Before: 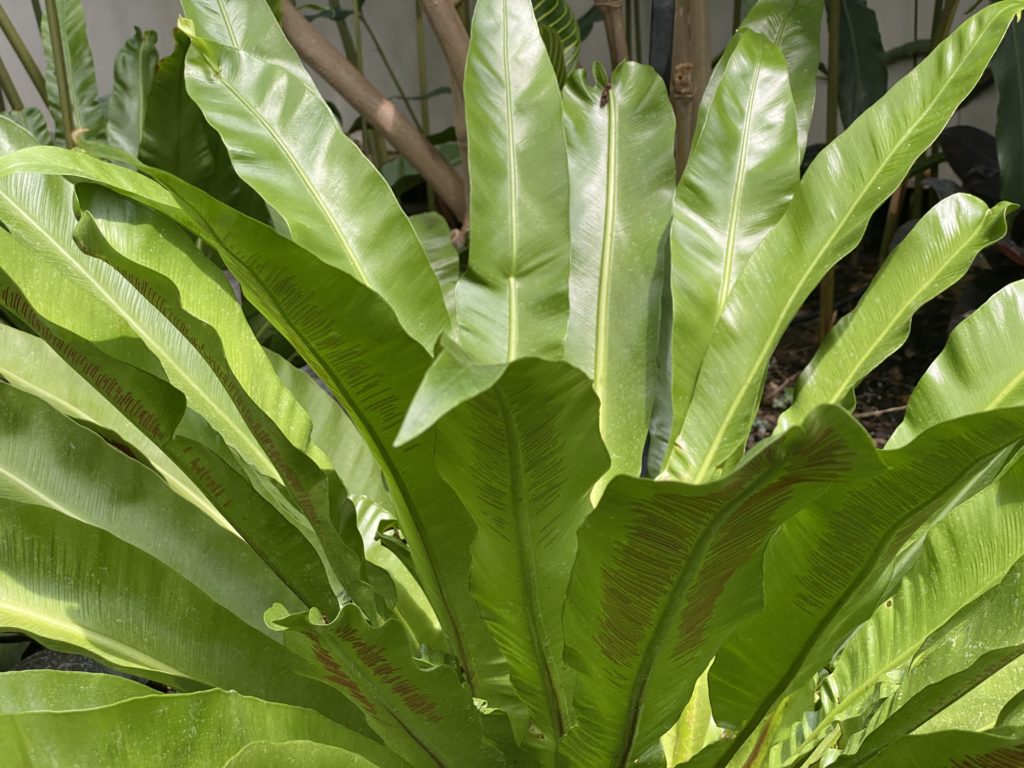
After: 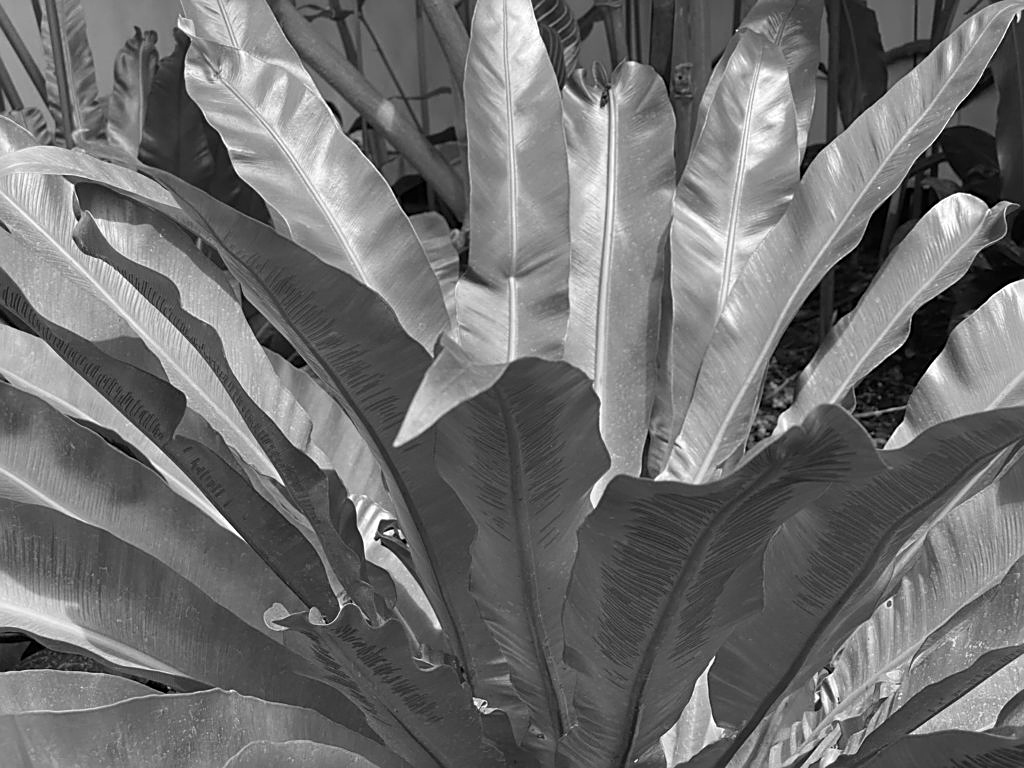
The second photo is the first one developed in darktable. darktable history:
sharpen: on, module defaults
exposure: exposure 0.15 EV, compensate highlight preservation false
color calibration: output gray [0.21, 0.42, 0.37, 0], gray › normalize channels true, illuminant same as pipeline (D50), adaptation XYZ, x 0.346, y 0.359, gamut compression 0
